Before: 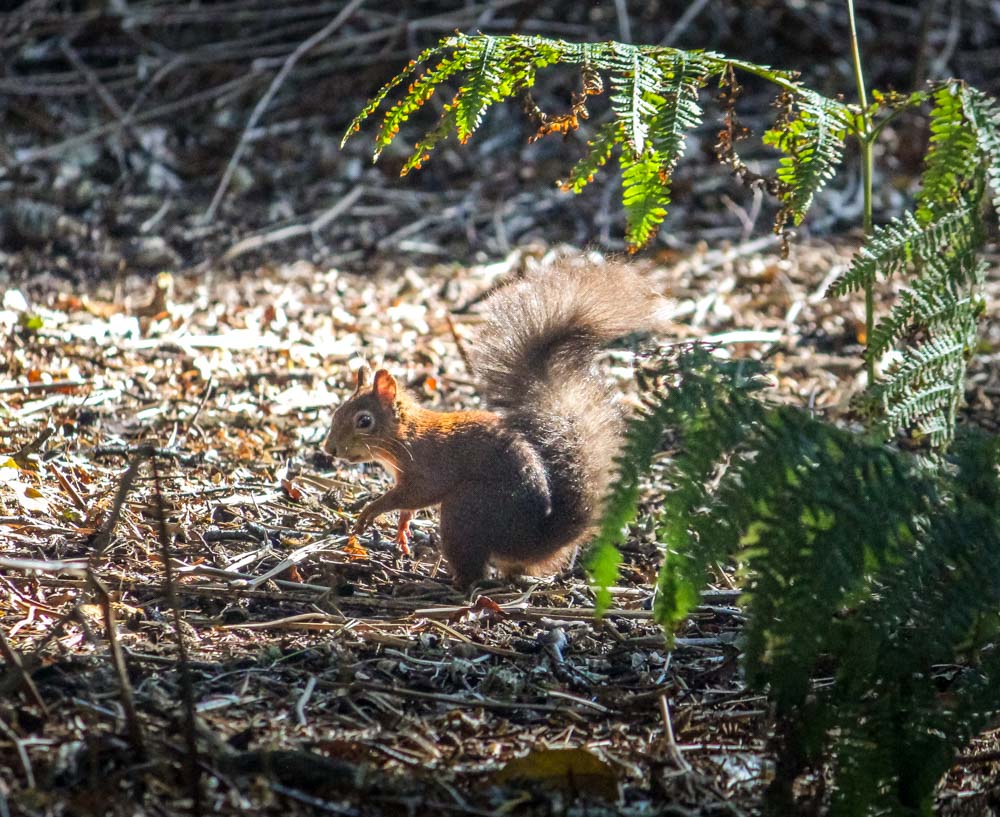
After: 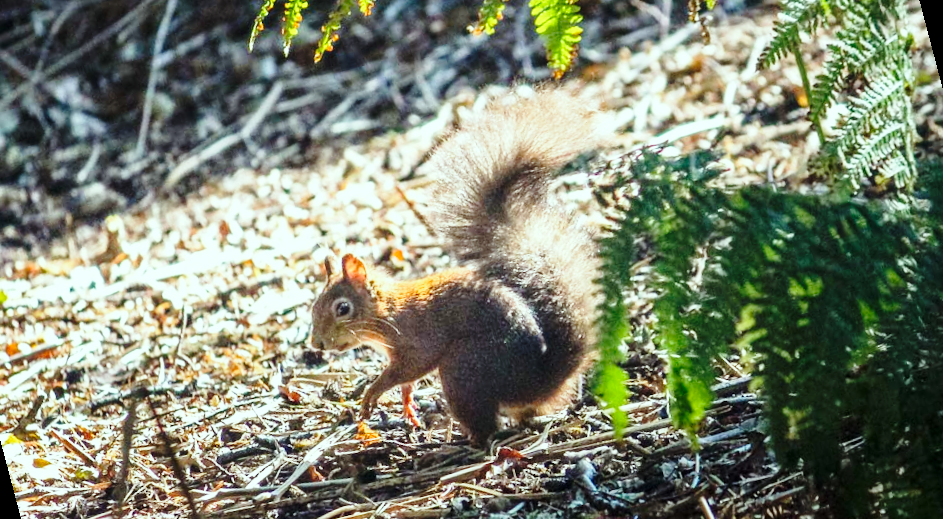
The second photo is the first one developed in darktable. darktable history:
rotate and perspective: rotation -14.8°, crop left 0.1, crop right 0.903, crop top 0.25, crop bottom 0.748
color correction: highlights a* -6.69, highlights b* 0.49
base curve: curves: ch0 [(0, 0) (0.028, 0.03) (0.121, 0.232) (0.46, 0.748) (0.859, 0.968) (1, 1)], preserve colors none
